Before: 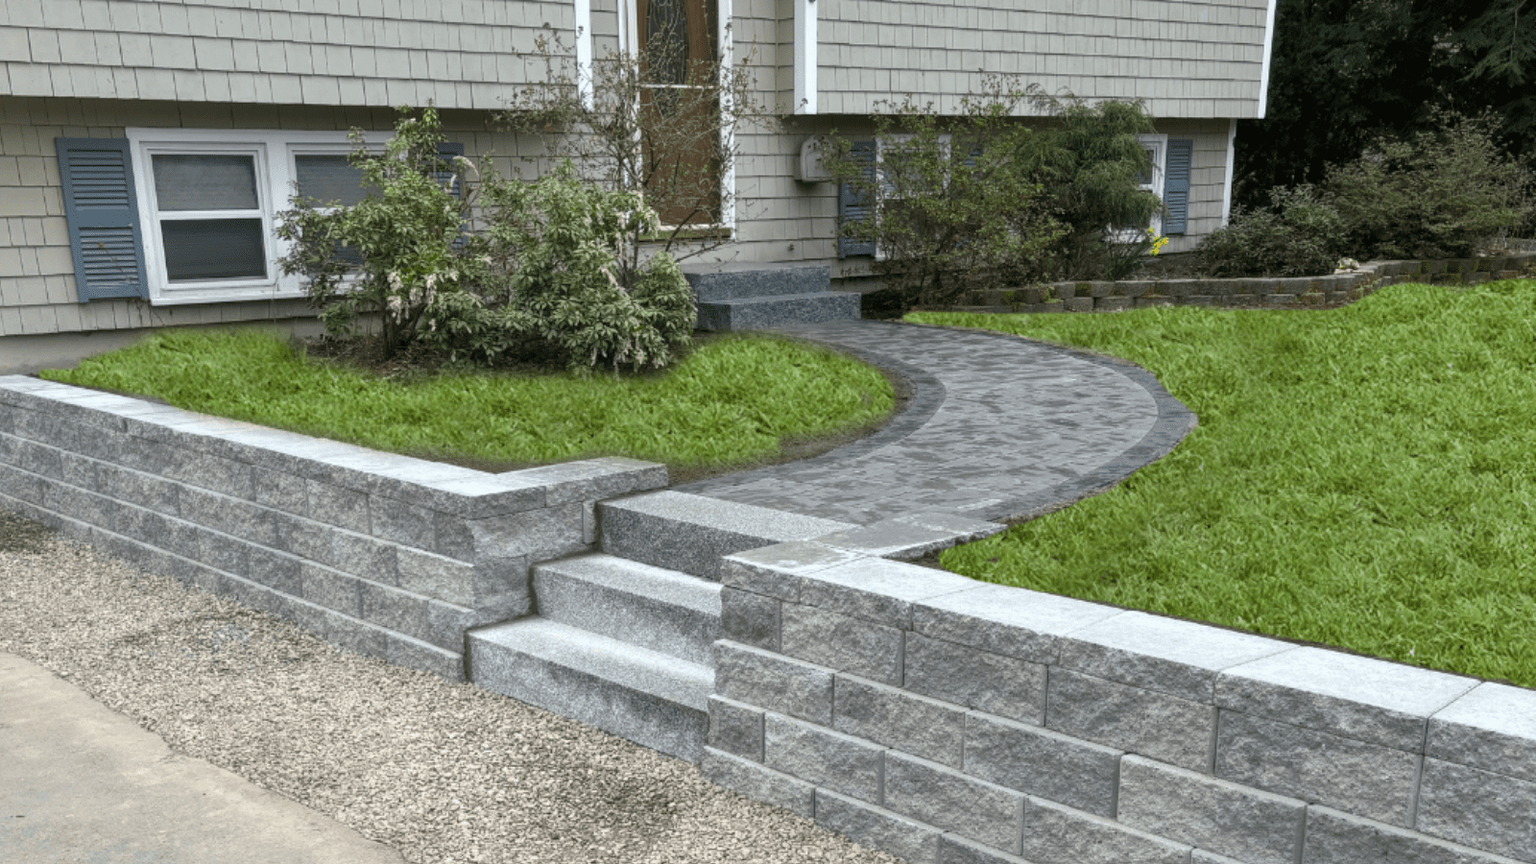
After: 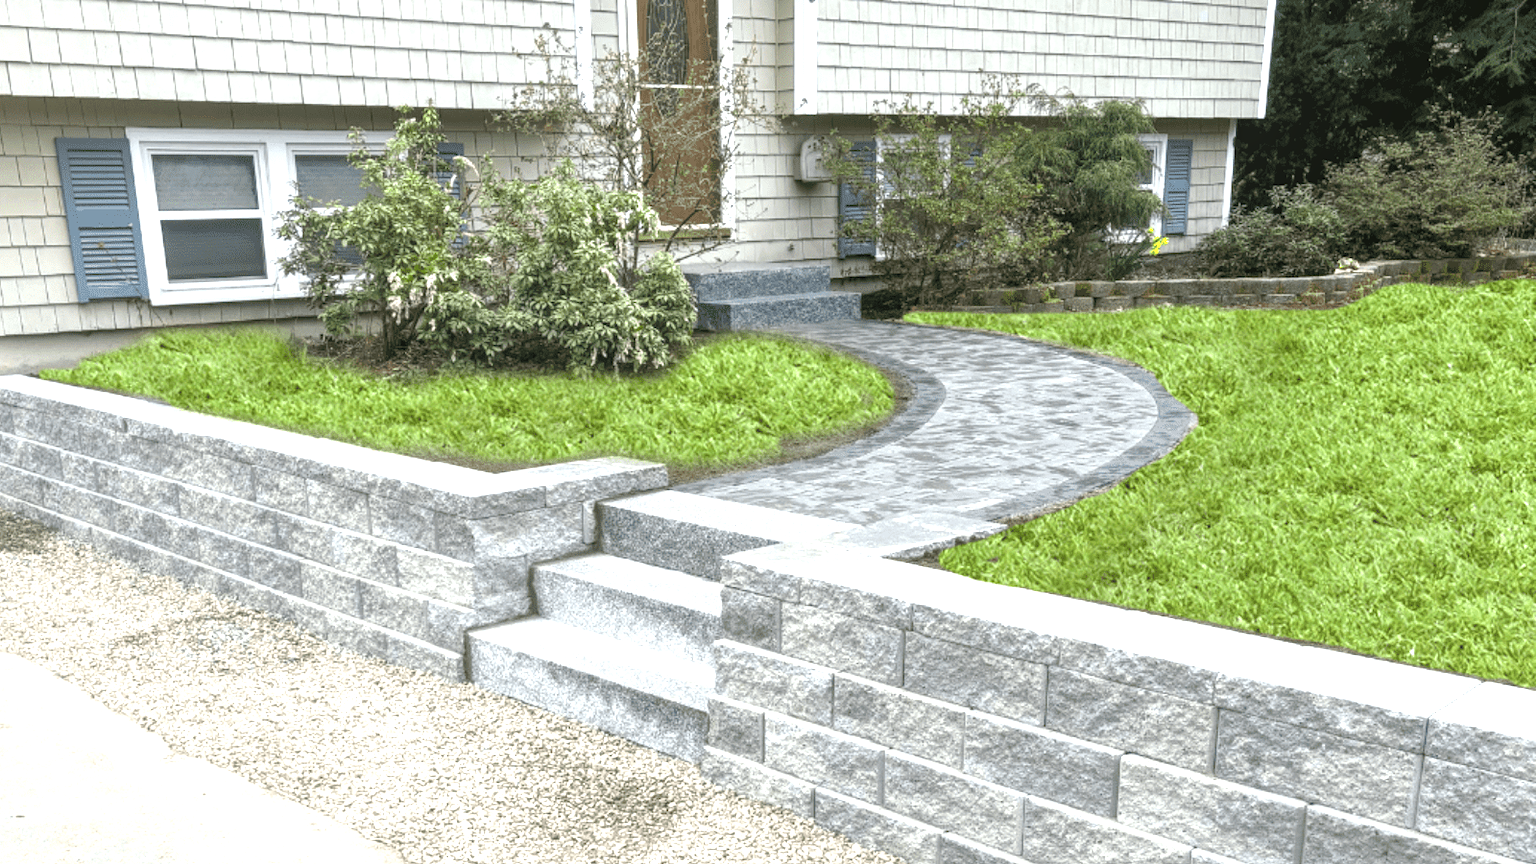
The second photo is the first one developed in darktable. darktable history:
local contrast: detail 110%
exposure: black level correction 0, exposure 1.184 EV, compensate highlight preservation false
